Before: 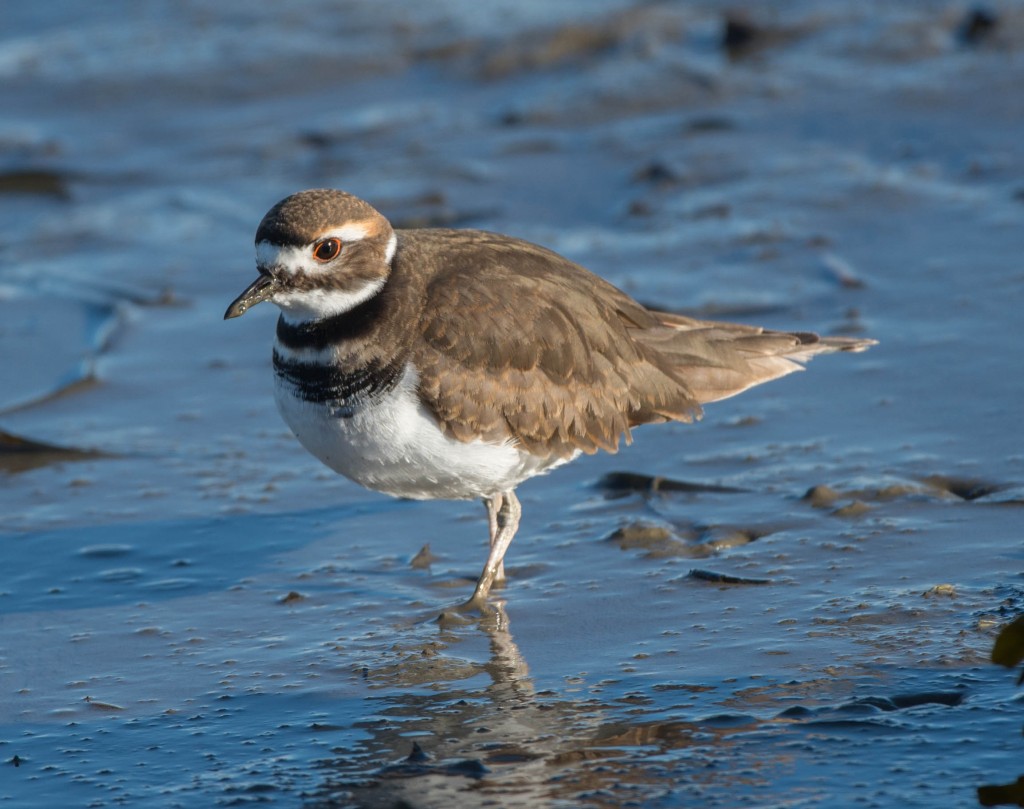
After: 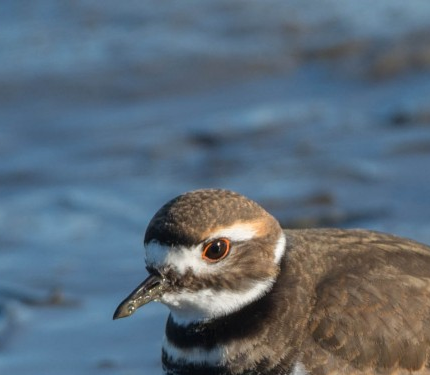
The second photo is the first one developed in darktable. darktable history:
crop and rotate: left 10.863%, top 0.101%, right 47.1%, bottom 53.467%
